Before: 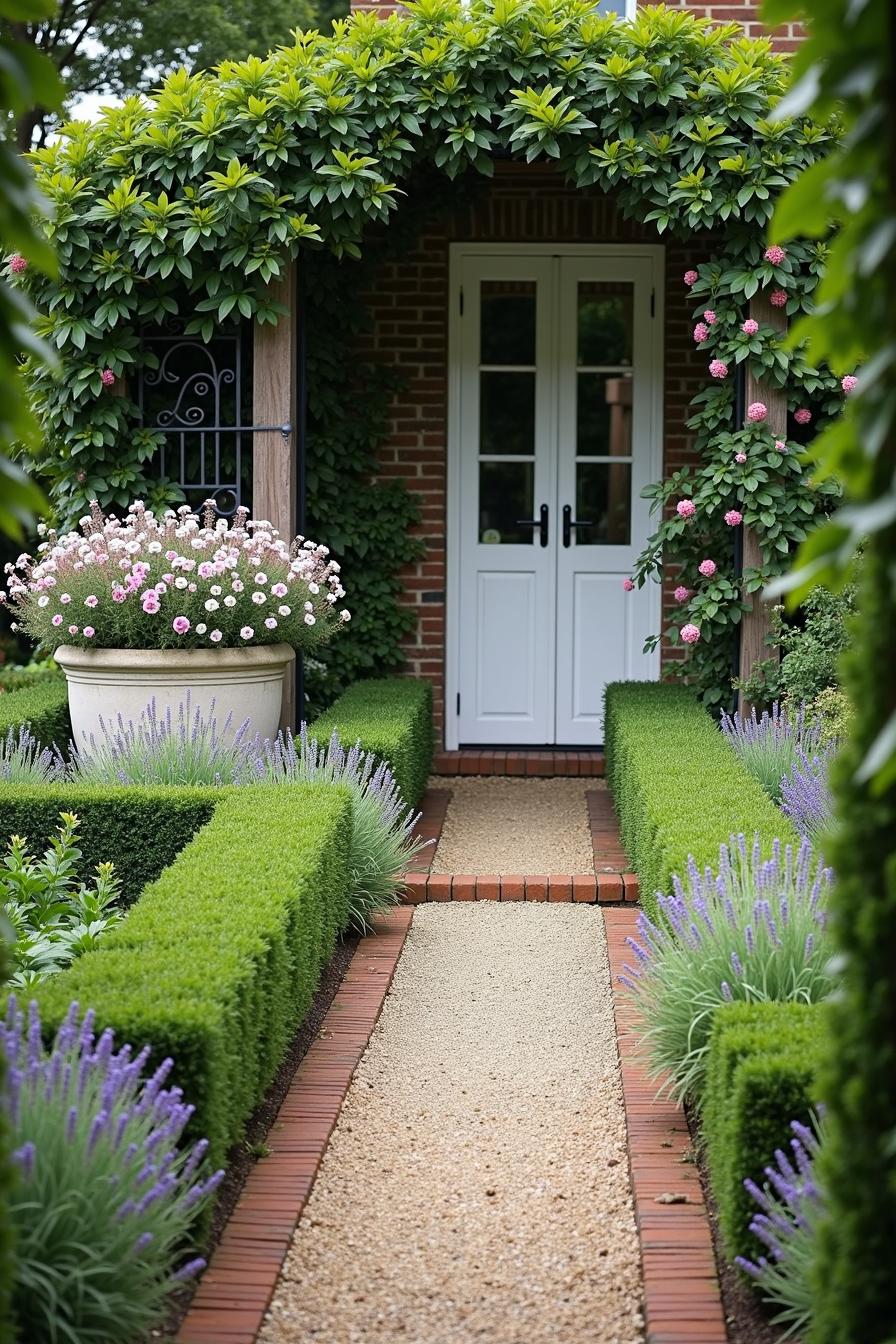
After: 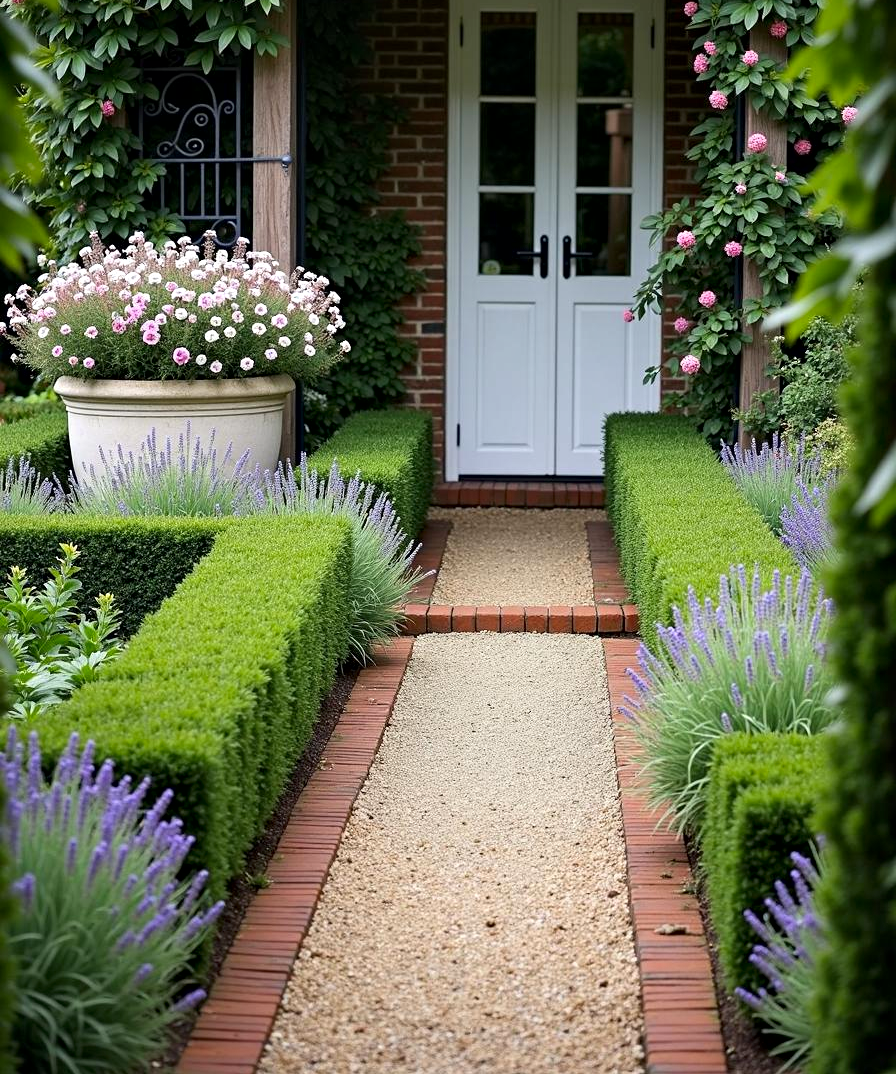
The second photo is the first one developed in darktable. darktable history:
crop and rotate: top 20.06%
contrast equalizer: y [[0.6 ×6], [0.55 ×6], [0 ×6], [0 ×6], [0 ×6]], mix 0.335
contrast brightness saturation: contrast 0.039, saturation 0.072
